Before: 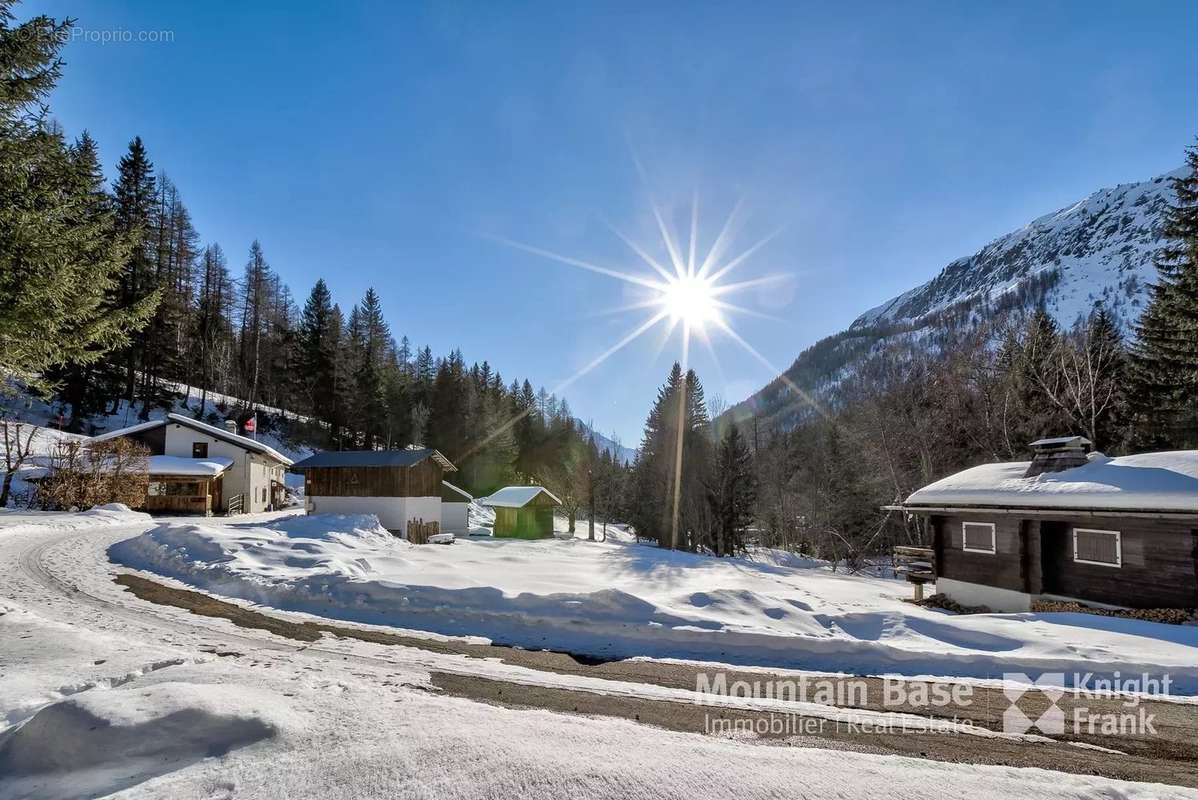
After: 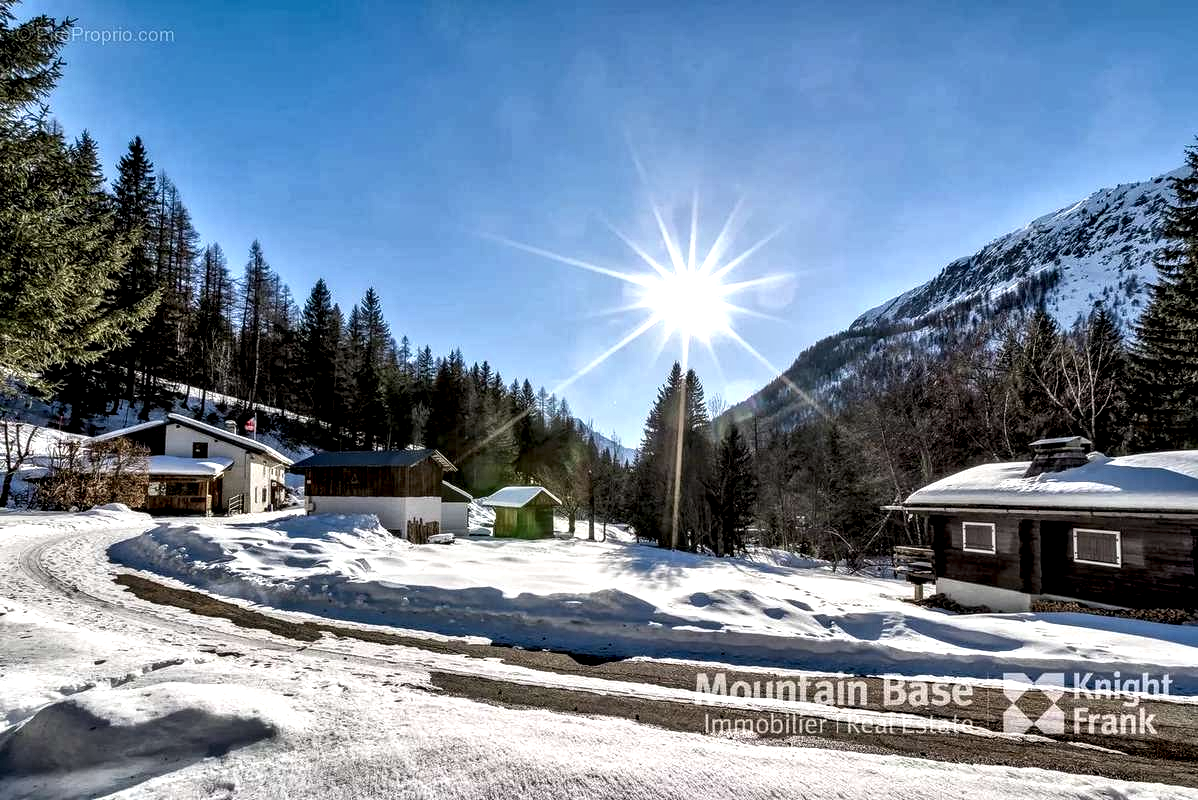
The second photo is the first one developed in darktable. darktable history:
shadows and highlights: shadows 0.302, highlights 39.13
local contrast: highlights 81%, shadows 57%, detail 175%, midtone range 0.607
